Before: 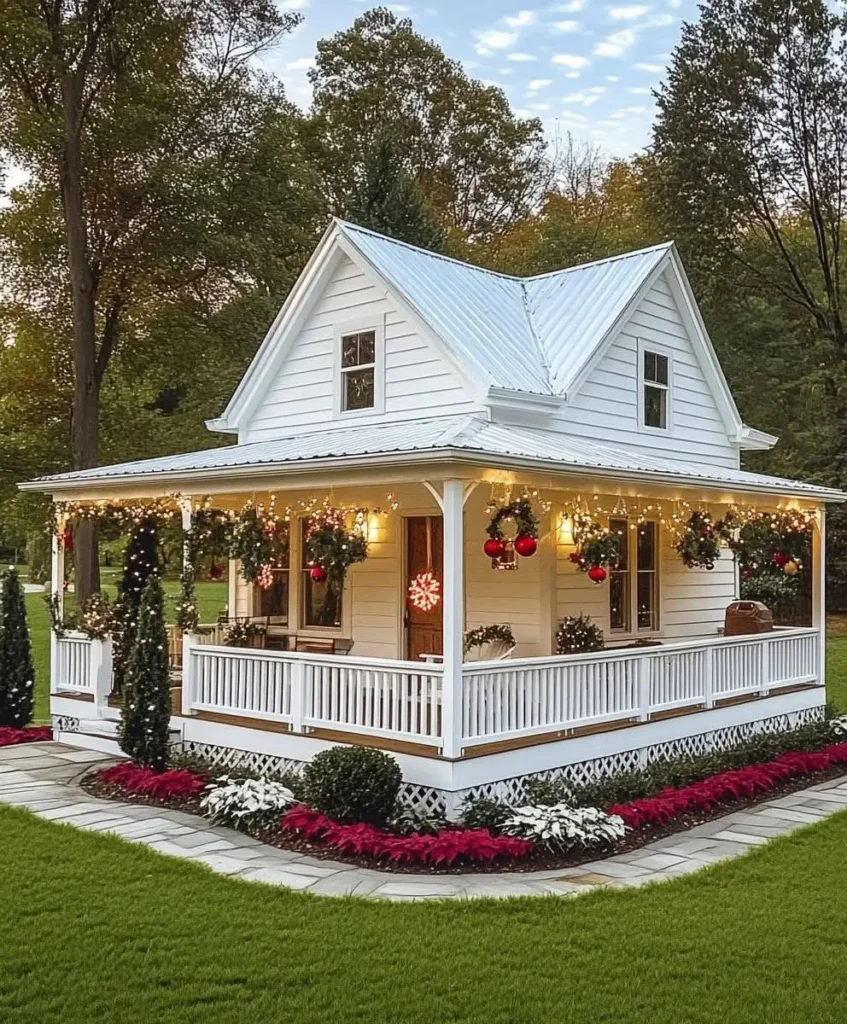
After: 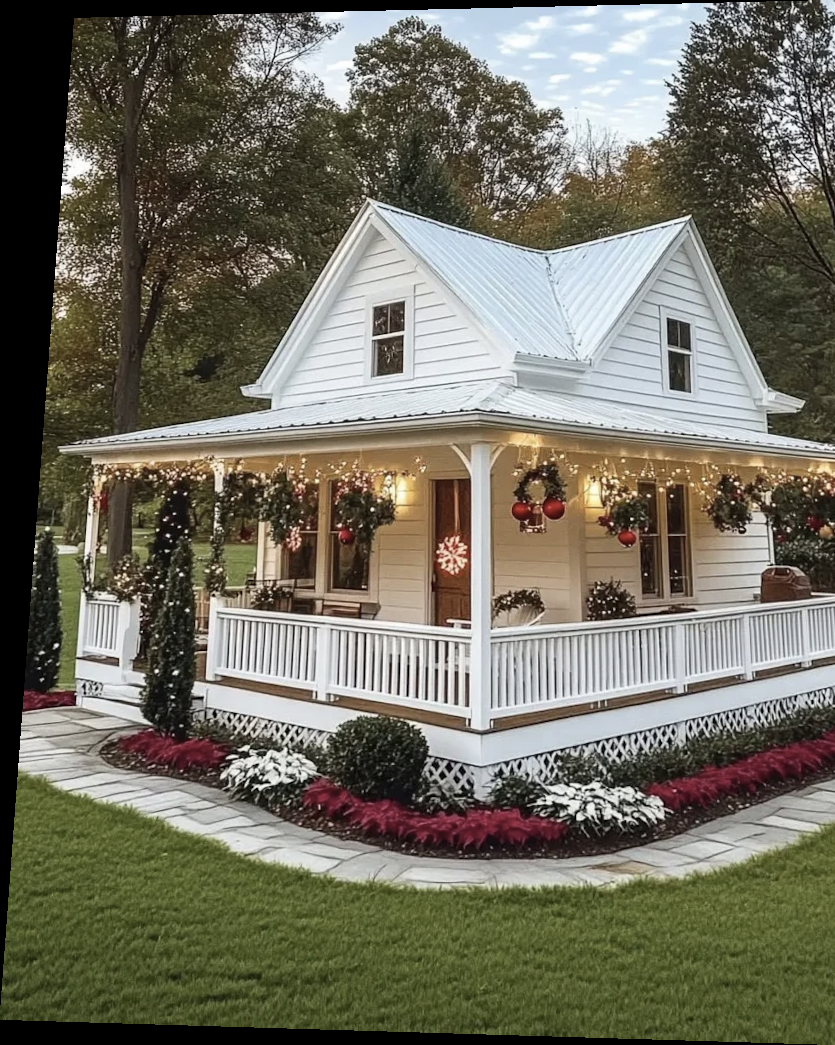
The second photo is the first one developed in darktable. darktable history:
rotate and perspective: rotation 0.128°, lens shift (vertical) -0.181, lens shift (horizontal) -0.044, shear 0.001, automatic cropping off
contrast brightness saturation: contrast 0.1, saturation -0.3
crop: right 9.509%, bottom 0.031%
